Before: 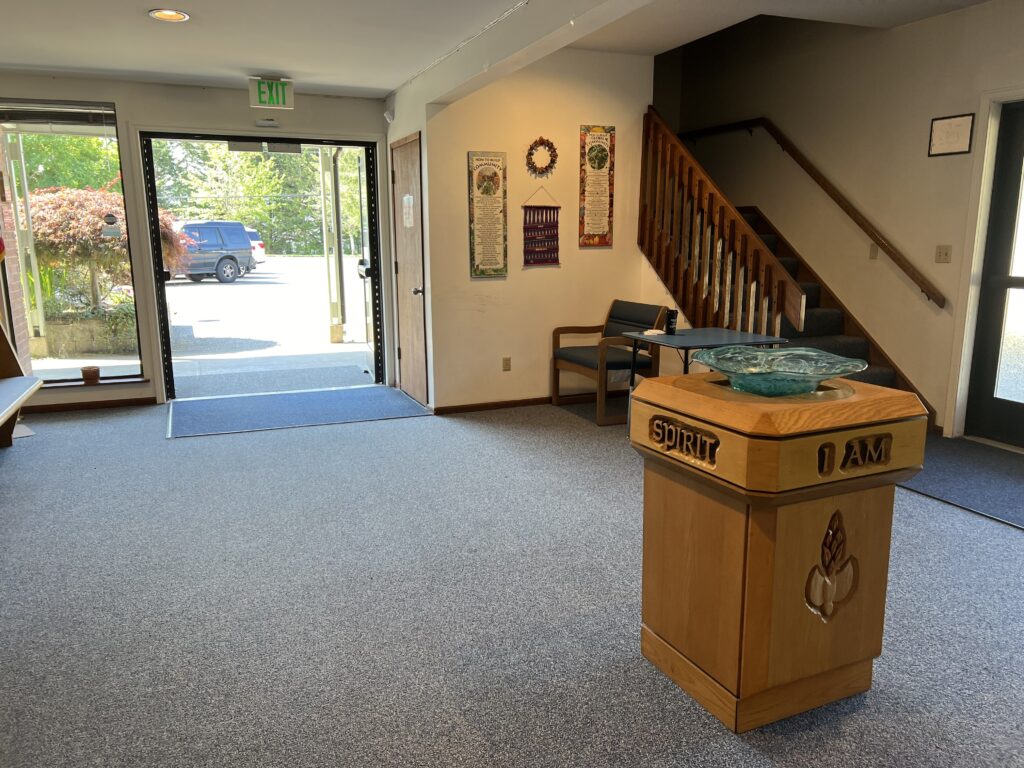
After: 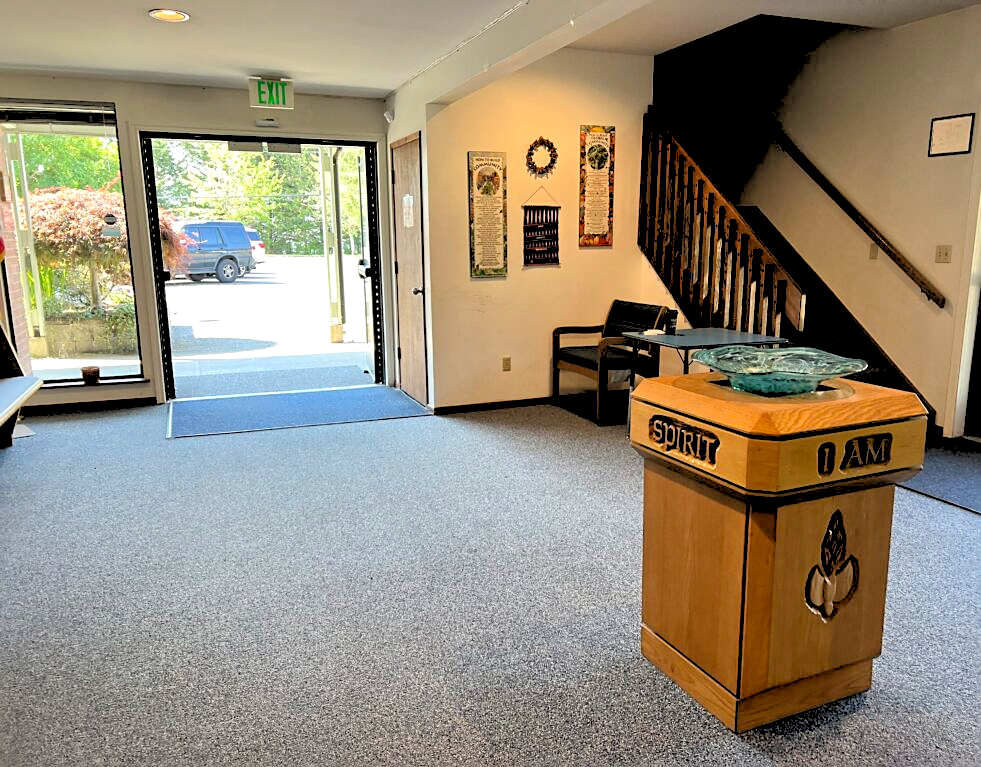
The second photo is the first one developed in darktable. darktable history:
local contrast: mode bilateral grid, contrast 25, coarseness 60, detail 151%, midtone range 0.2
crop: right 4.126%, bottom 0.031%
rgb levels: levels [[0.027, 0.429, 0.996], [0, 0.5, 1], [0, 0.5, 1]]
sharpen: radius 1.864, amount 0.398, threshold 1.271
